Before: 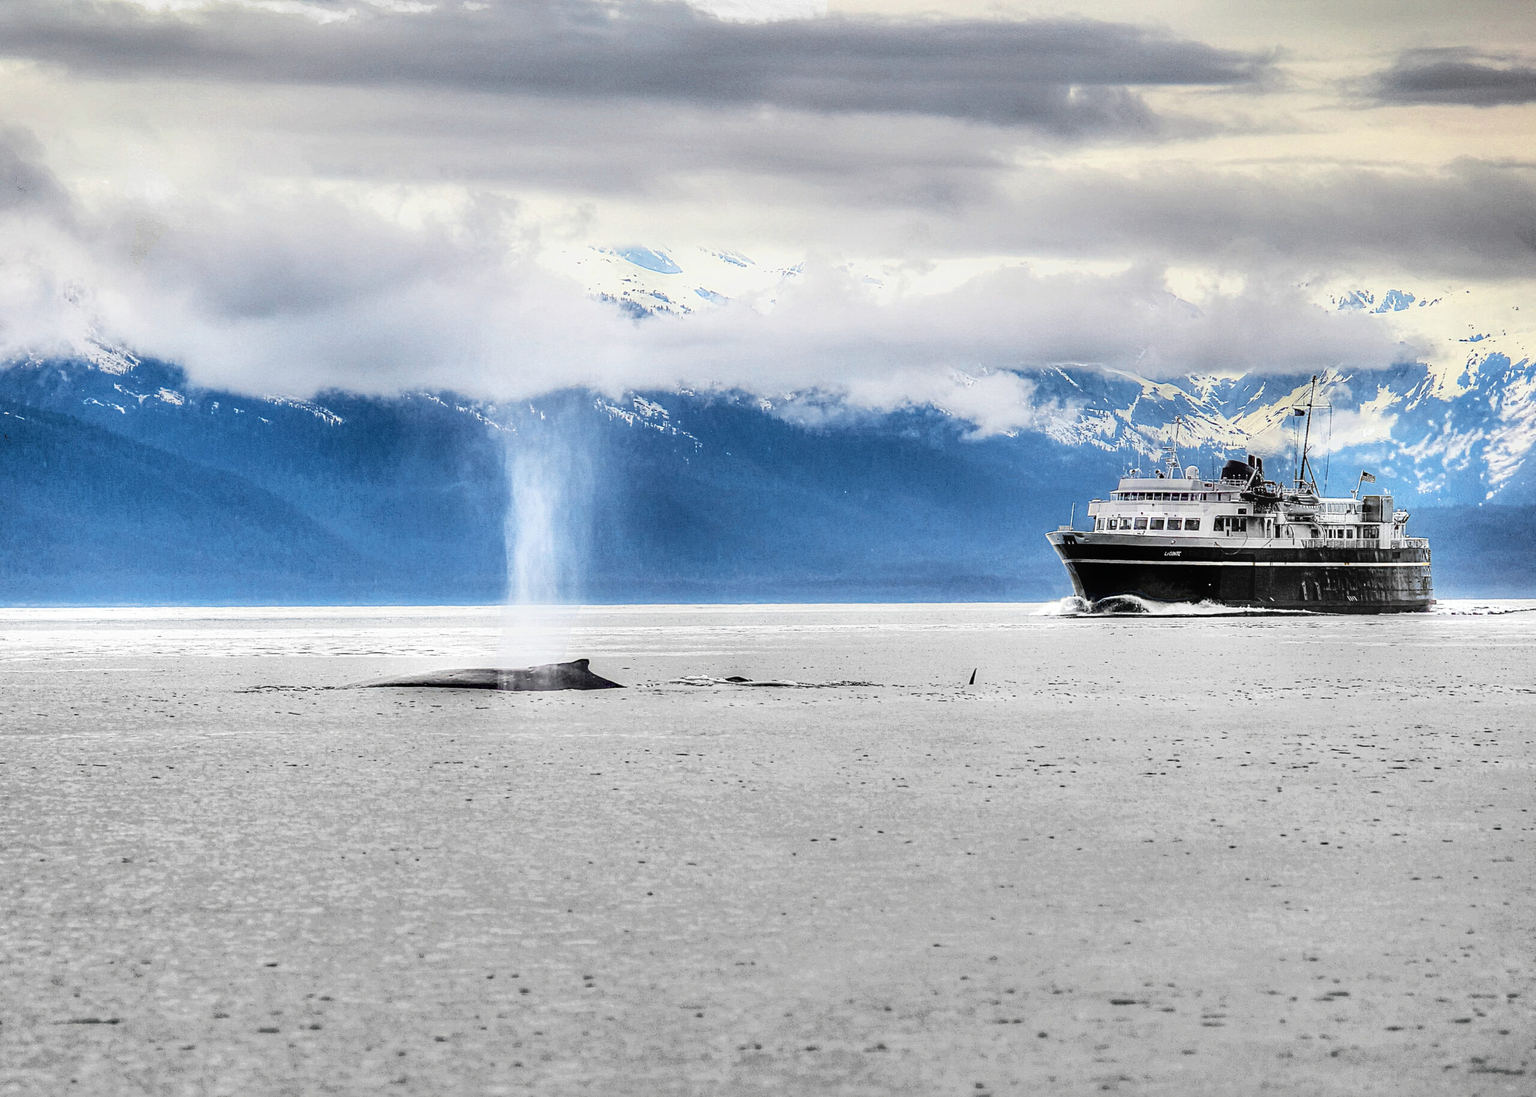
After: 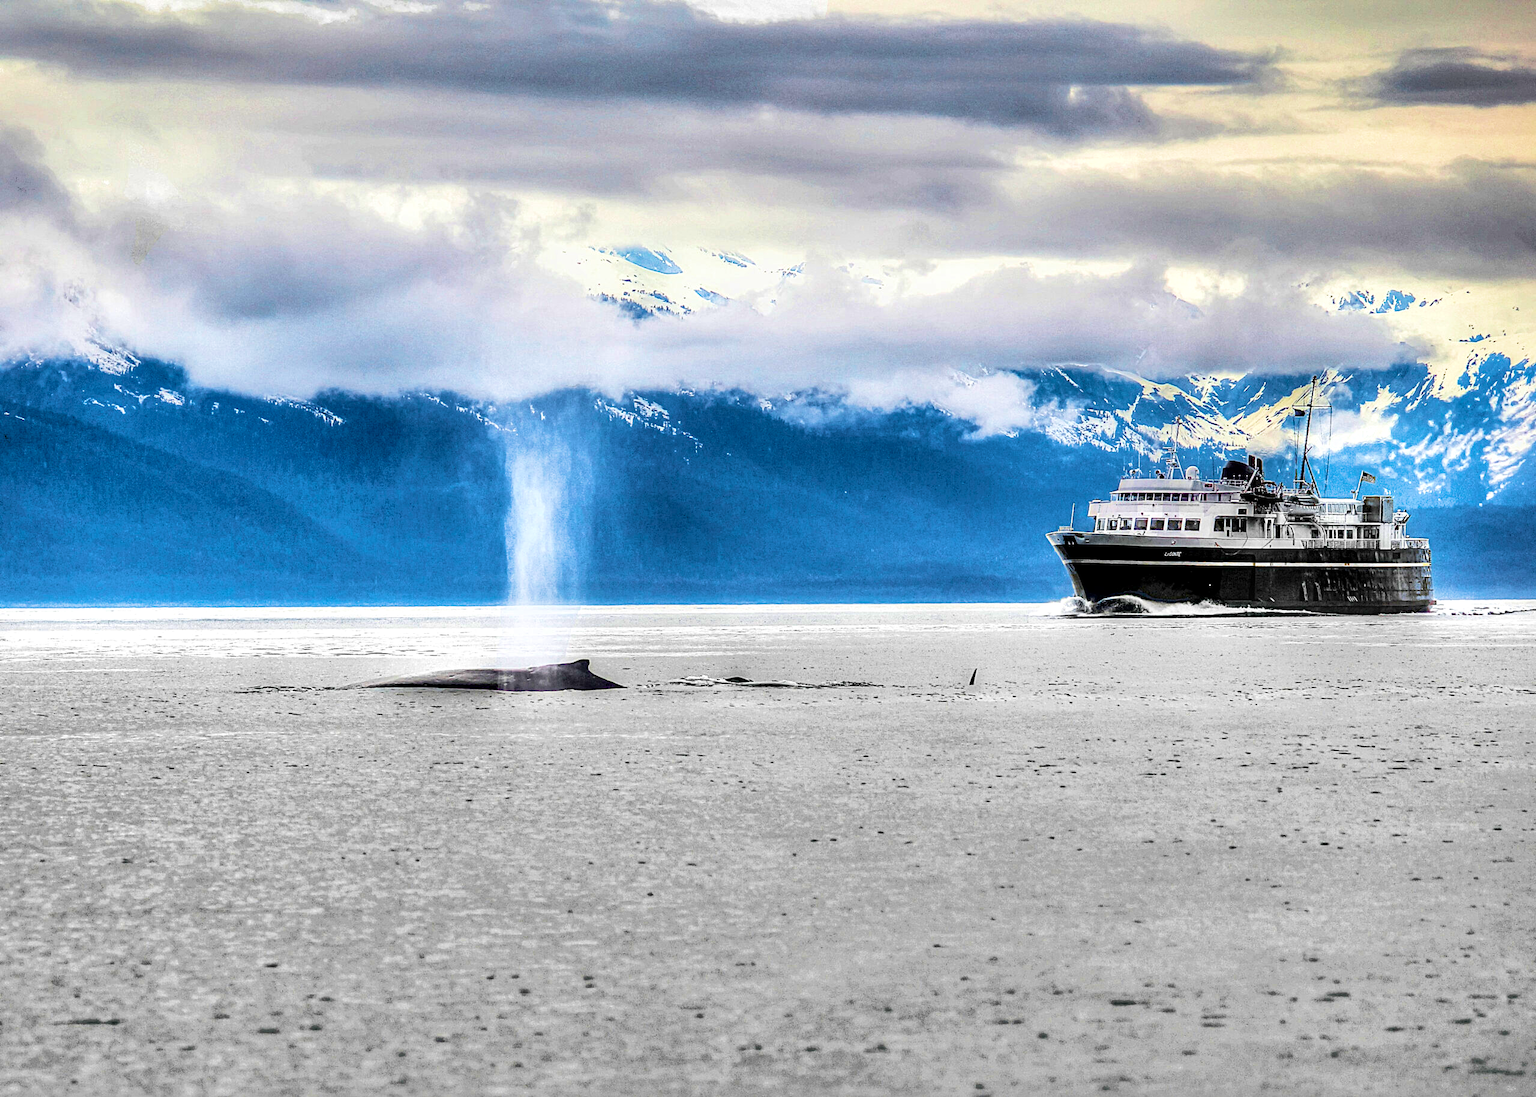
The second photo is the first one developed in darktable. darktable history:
color balance: output saturation 120%
exposure: black level correction 0.001, compensate highlight preservation false
velvia: strength 67.07%, mid-tones bias 0.972
local contrast: mode bilateral grid, contrast 25, coarseness 60, detail 151%, midtone range 0.2
